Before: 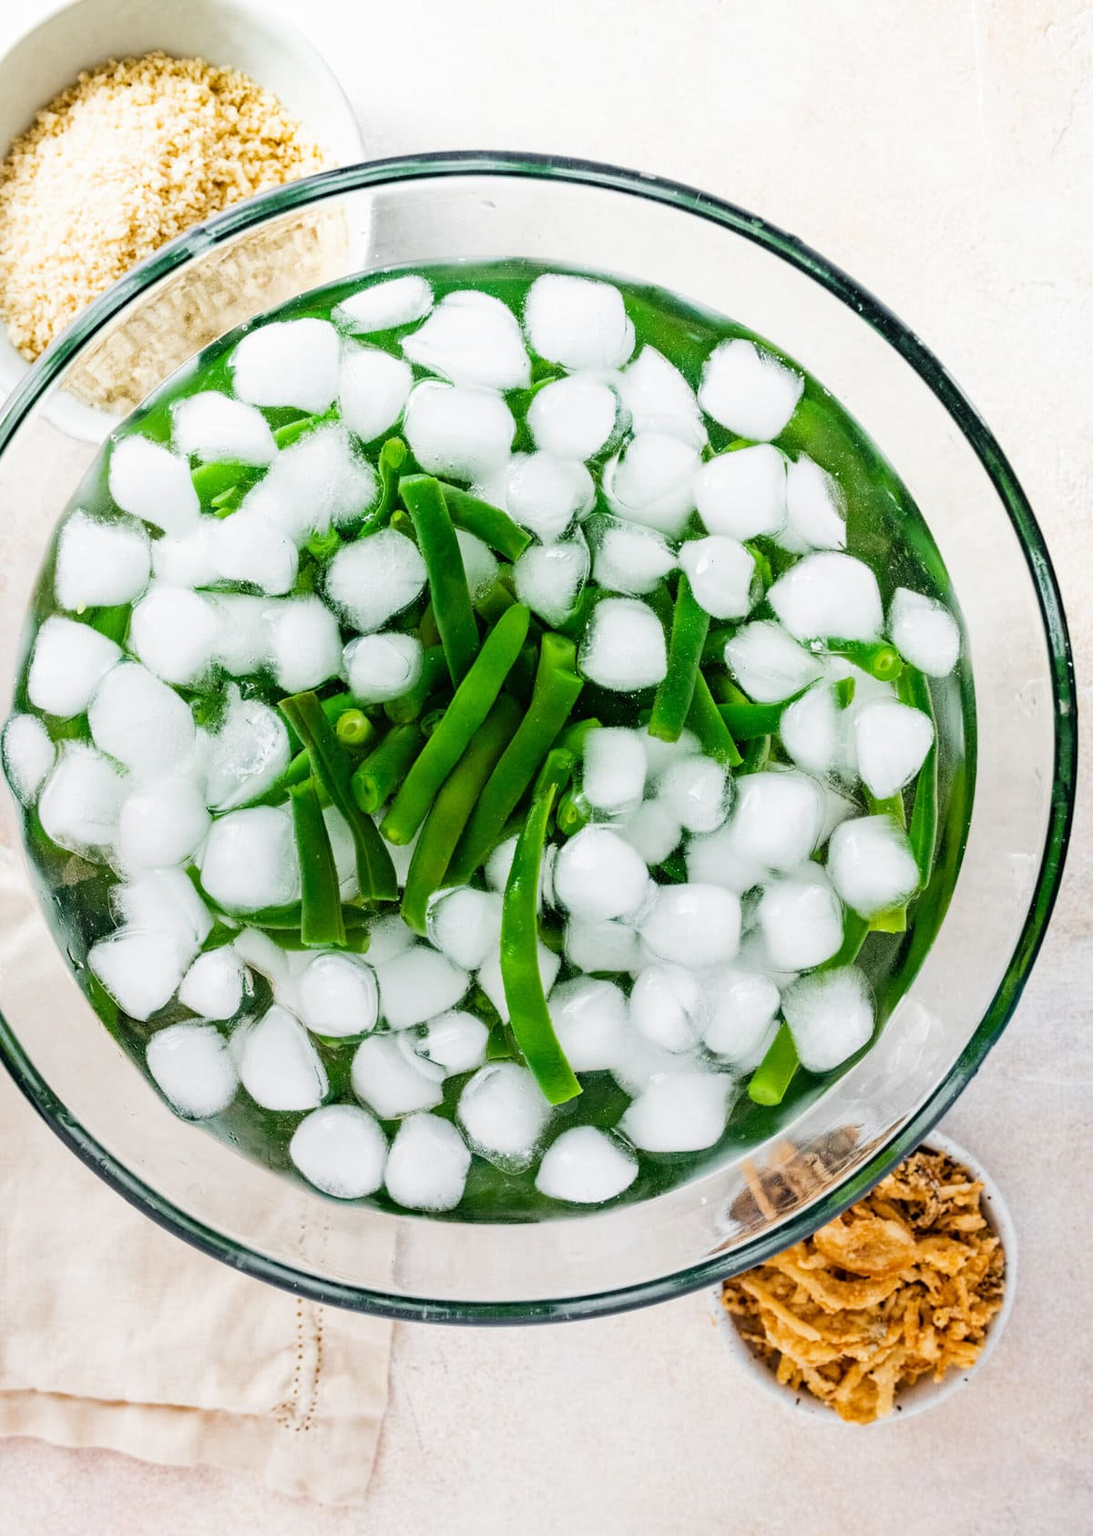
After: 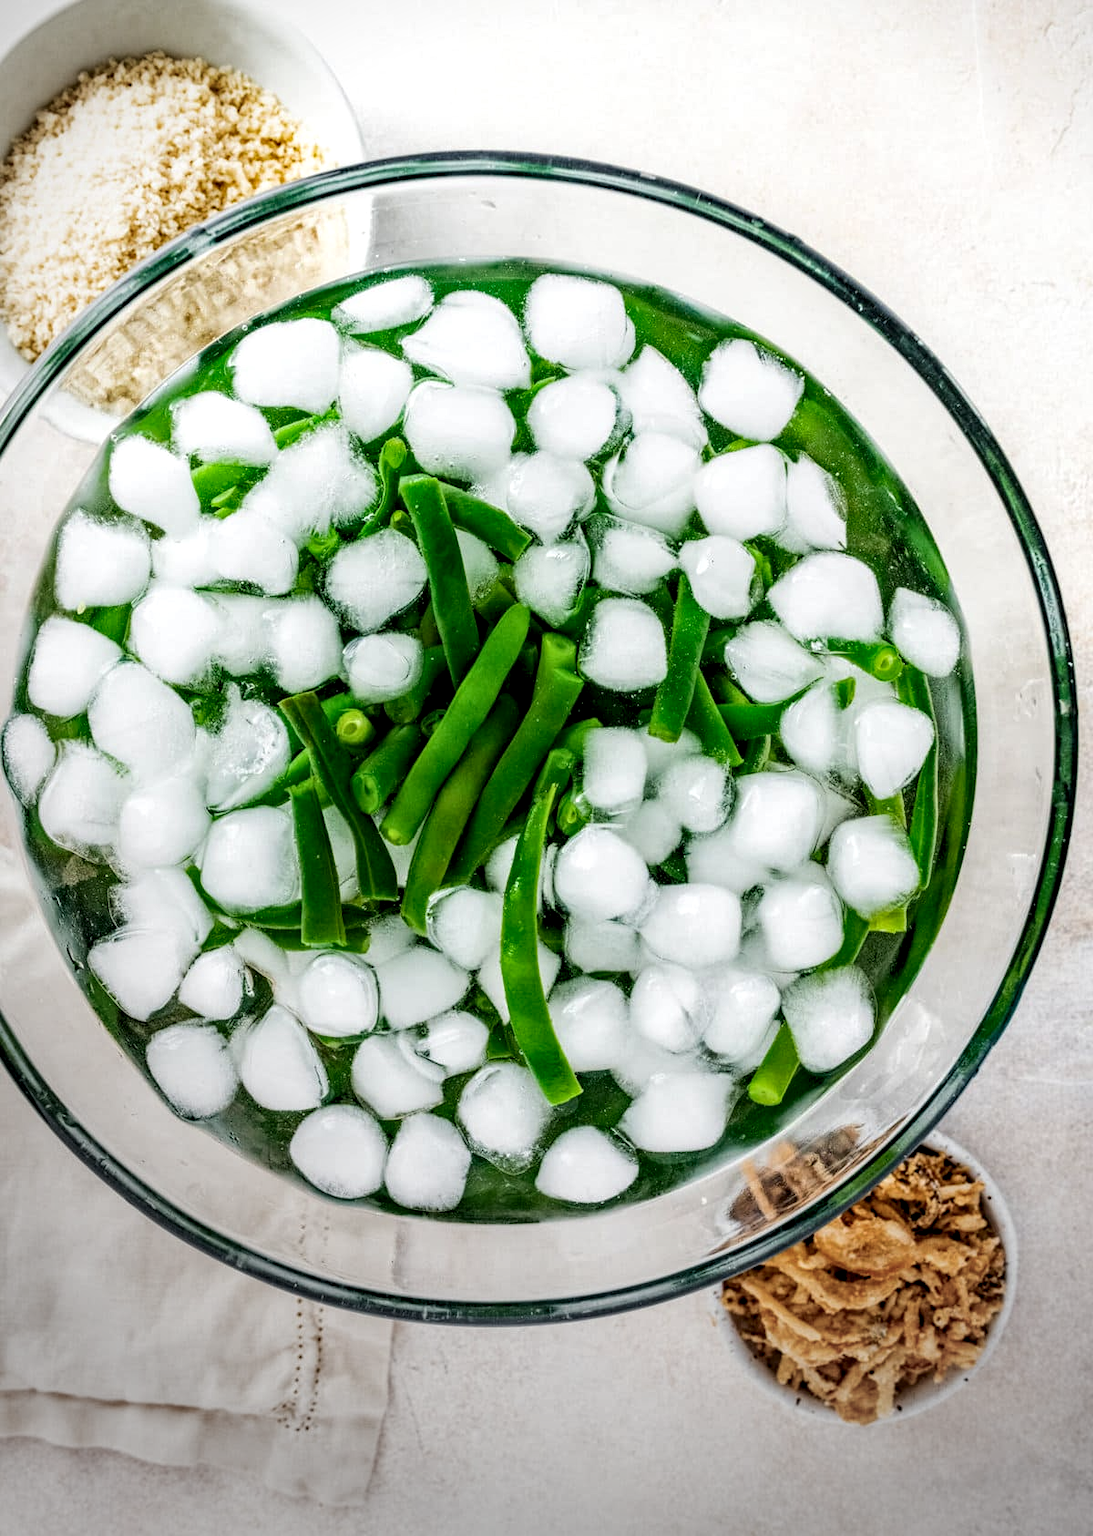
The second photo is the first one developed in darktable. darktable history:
local contrast: detail 154%
vignetting: fall-off start 73.57%, center (0.22, -0.235)
